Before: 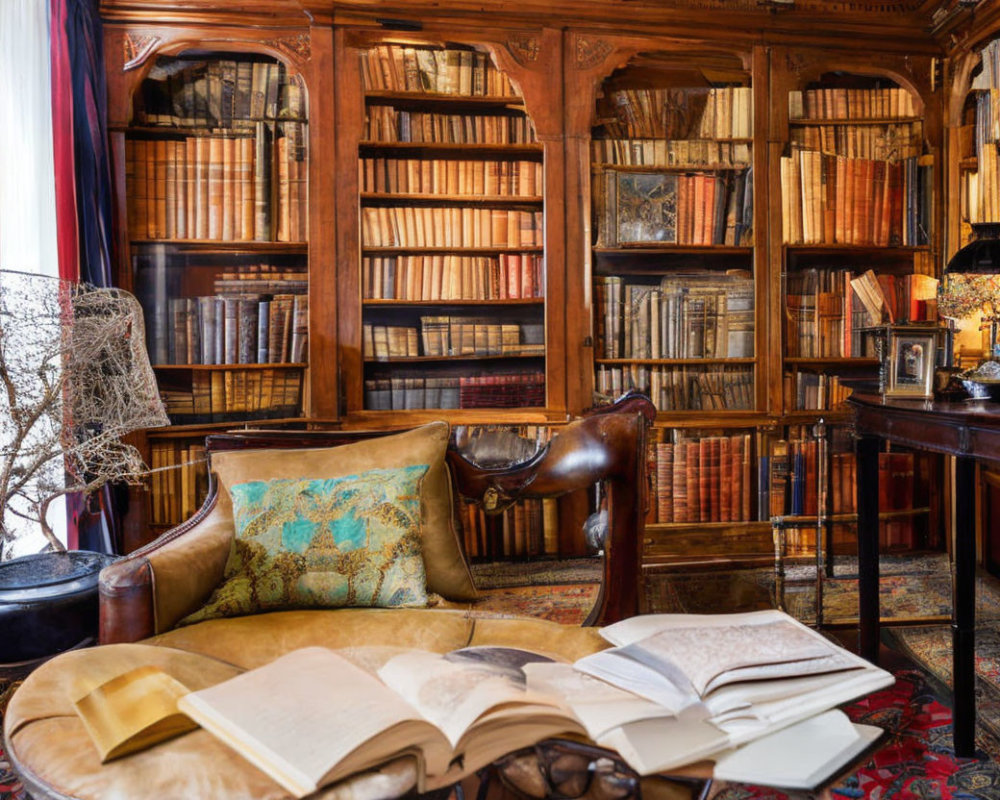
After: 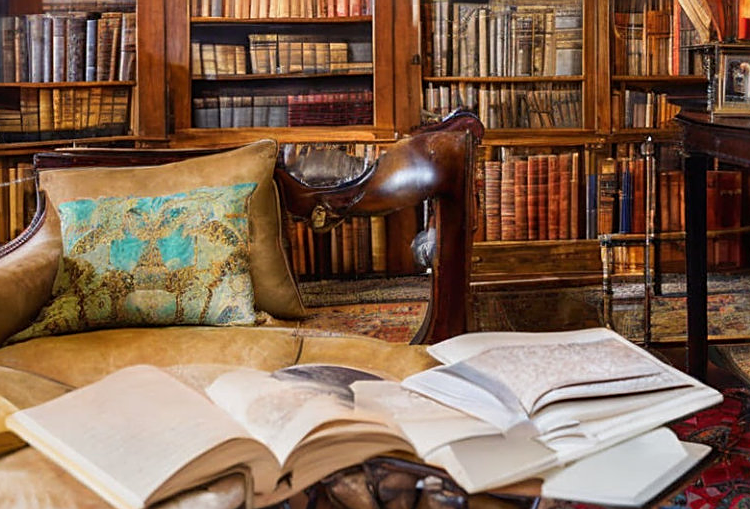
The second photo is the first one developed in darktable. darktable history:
crop and rotate: left 17.202%, top 35.363%, right 7.796%, bottom 0.971%
sharpen: on, module defaults
